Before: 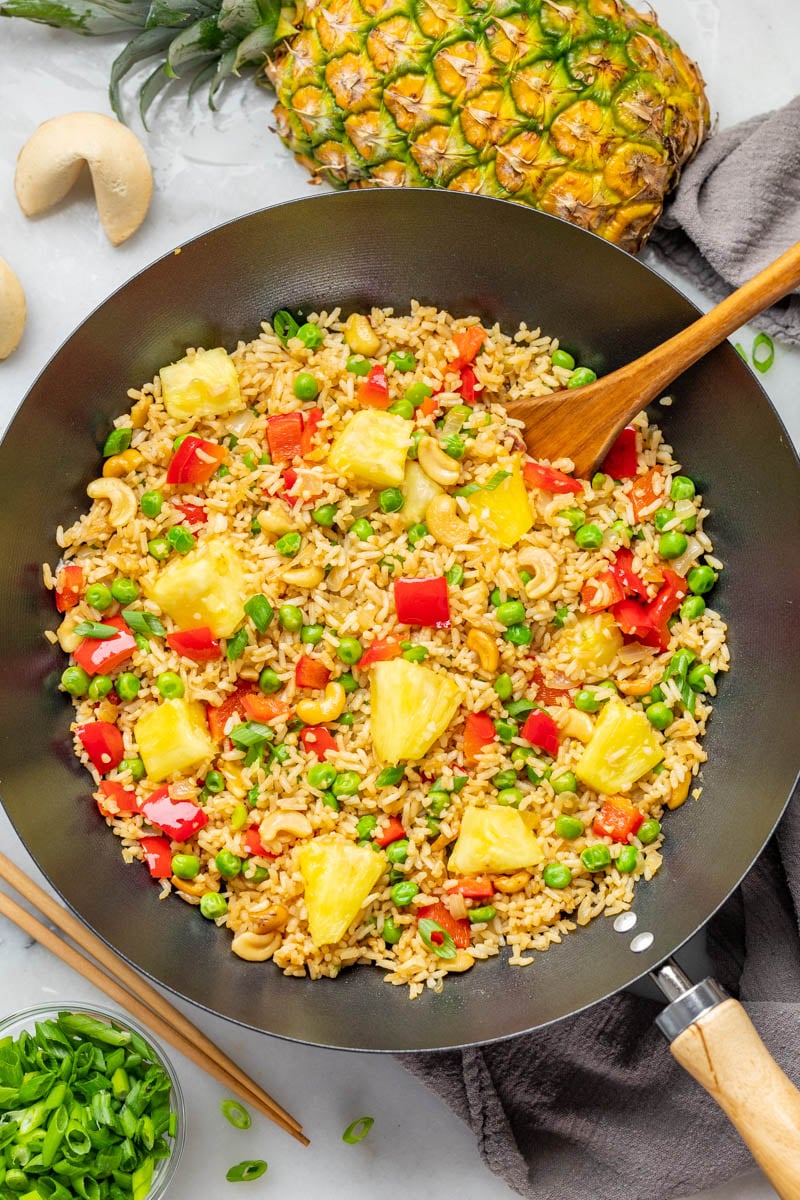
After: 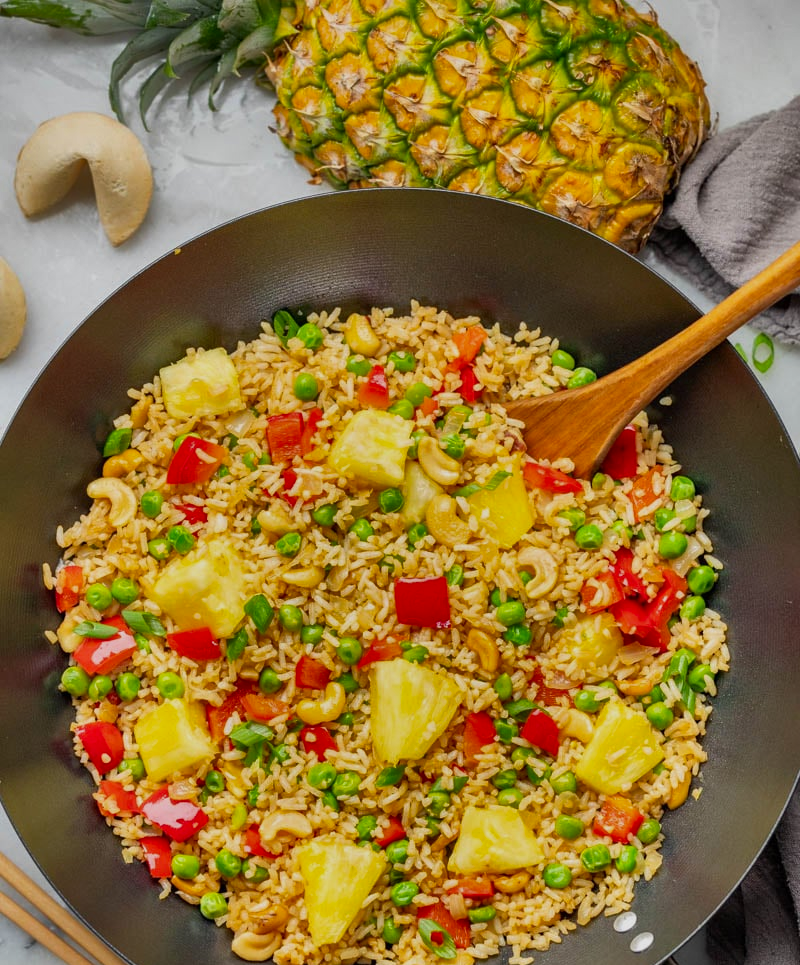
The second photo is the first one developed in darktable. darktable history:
exposure: exposure -0.064 EV, compensate exposure bias true, compensate highlight preservation false
crop: bottom 19.548%
sharpen: radius 2.899, amount 0.877, threshold 47.35
shadows and highlights: shadows 80.68, white point adjustment -8.91, highlights -61.24, soften with gaussian
